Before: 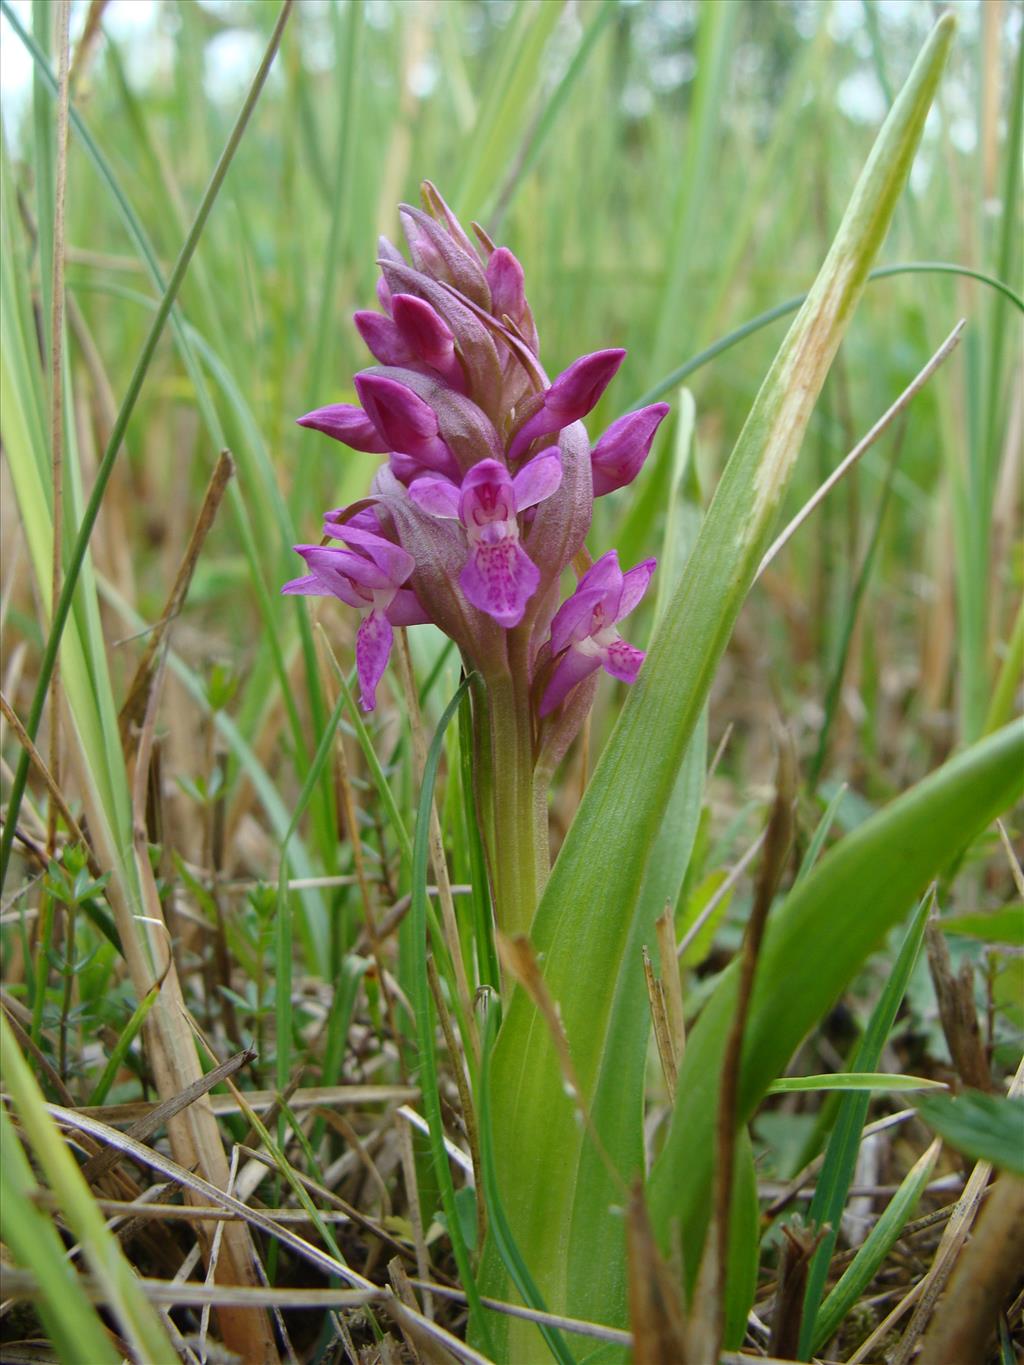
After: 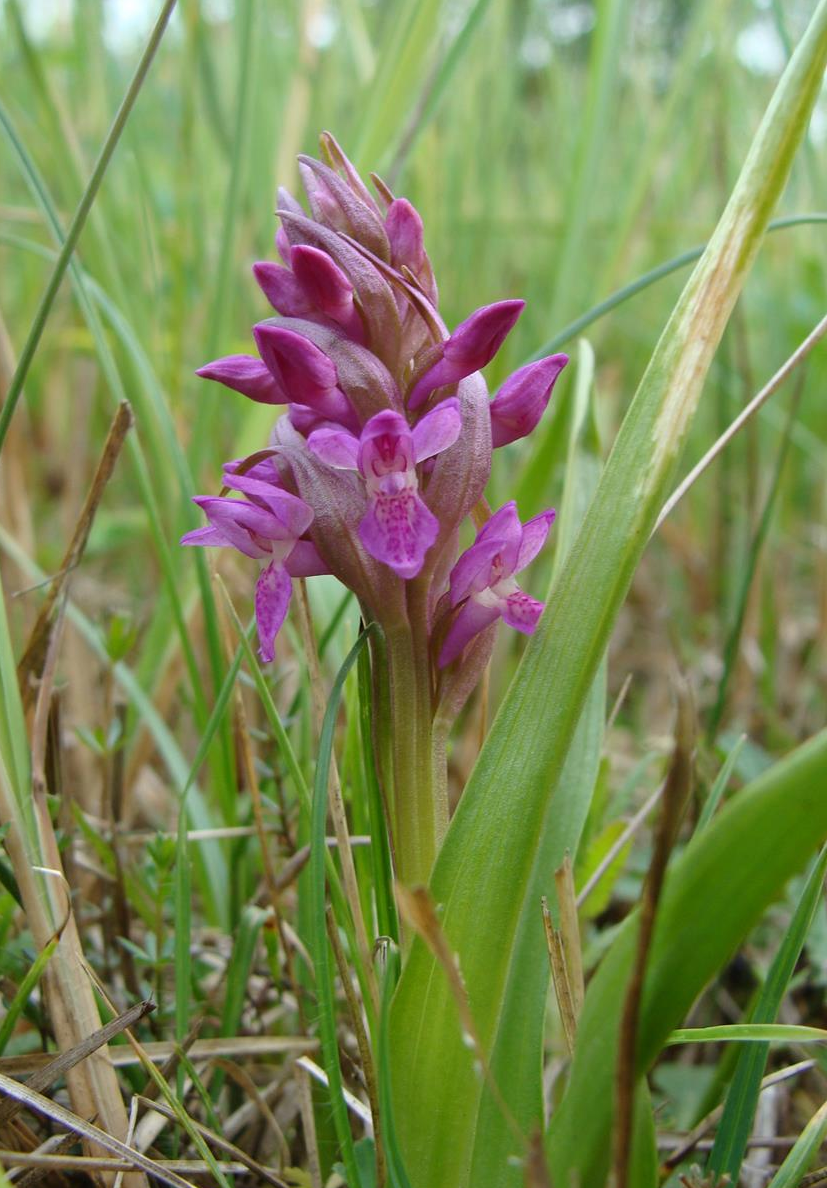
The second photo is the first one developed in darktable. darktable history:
crop: left 9.955%, top 3.634%, right 9.245%, bottom 9.268%
exposure: compensate exposure bias true, compensate highlight preservation false
